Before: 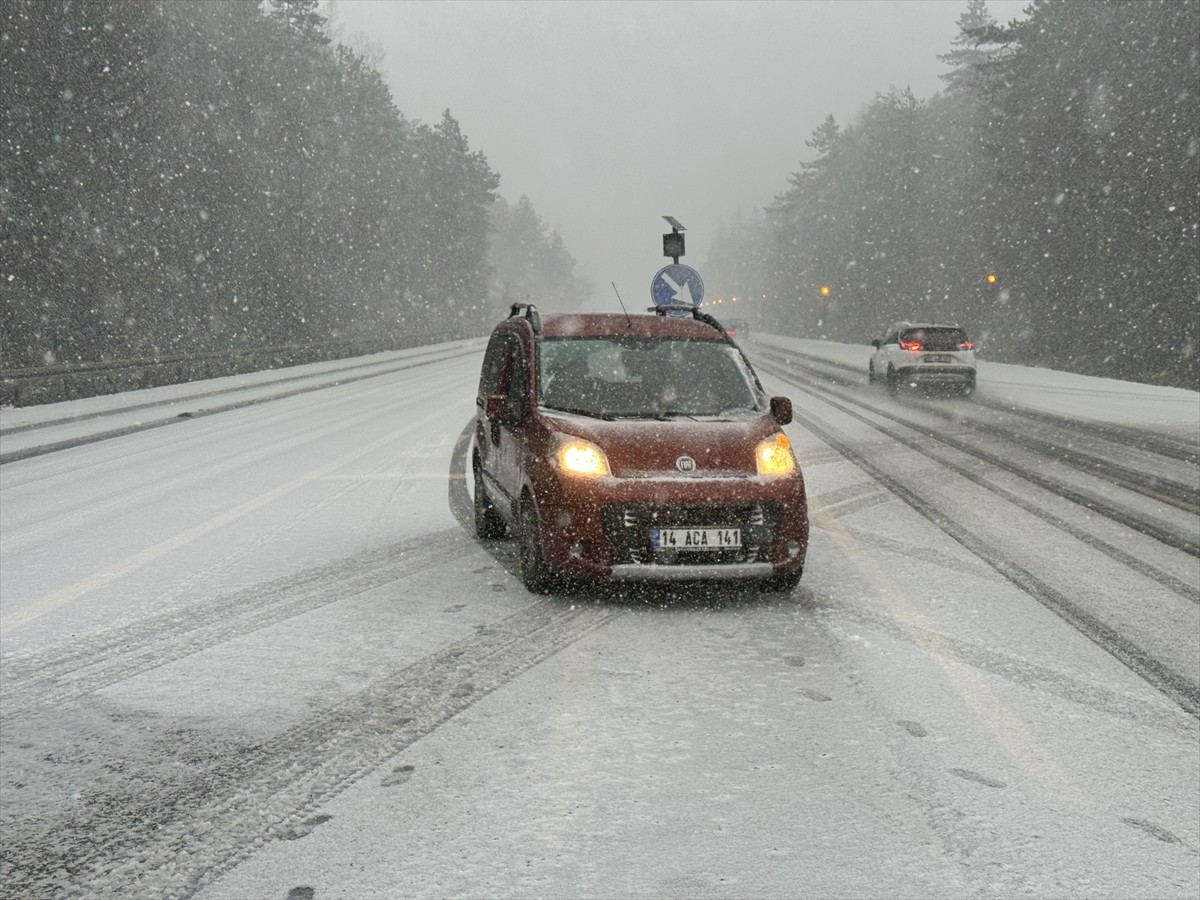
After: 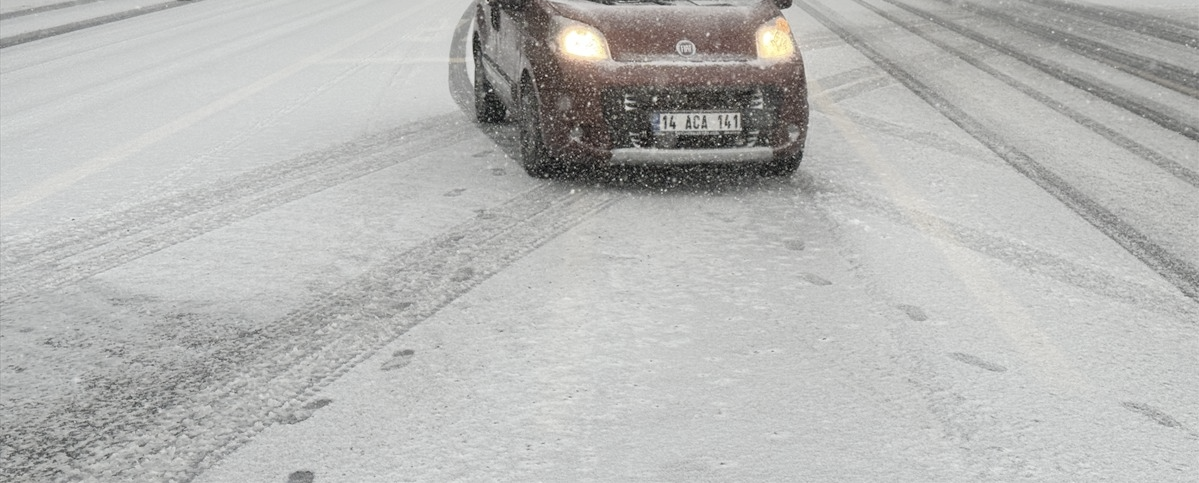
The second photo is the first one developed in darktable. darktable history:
crop and rotate: top 46.237%
contrast brightness saturation: brightness 0.18, saturation -0.5
